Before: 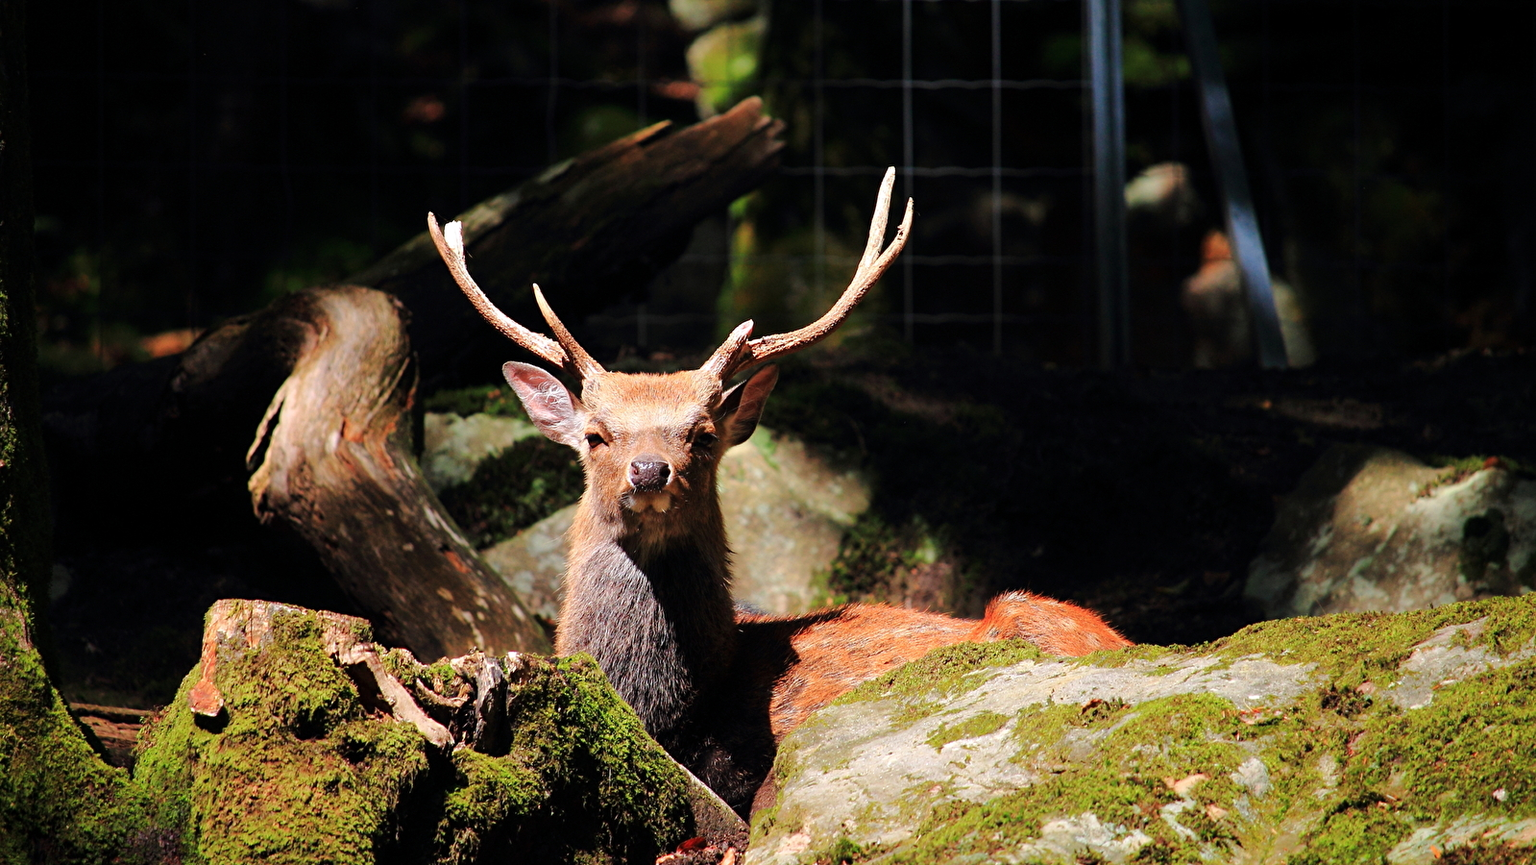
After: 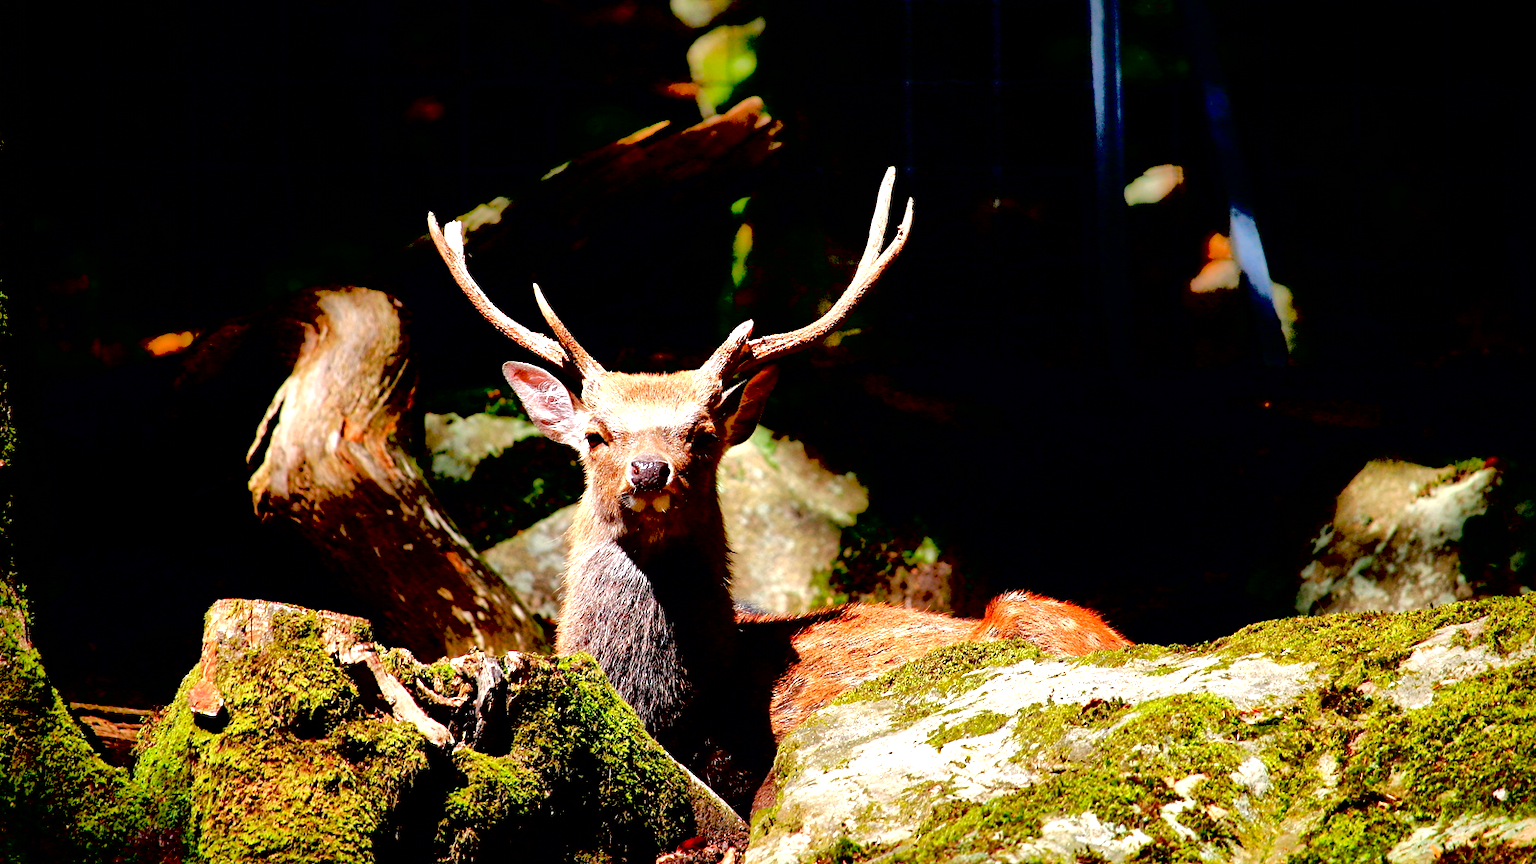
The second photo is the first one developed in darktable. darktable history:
exposure: black level correction 0.04, exposure 0.5 EV, compensate highlight preservation false
local contrast: mode bilateral grid, contrast 44, coarseness 69, detail 214%, midtone range 0.2
